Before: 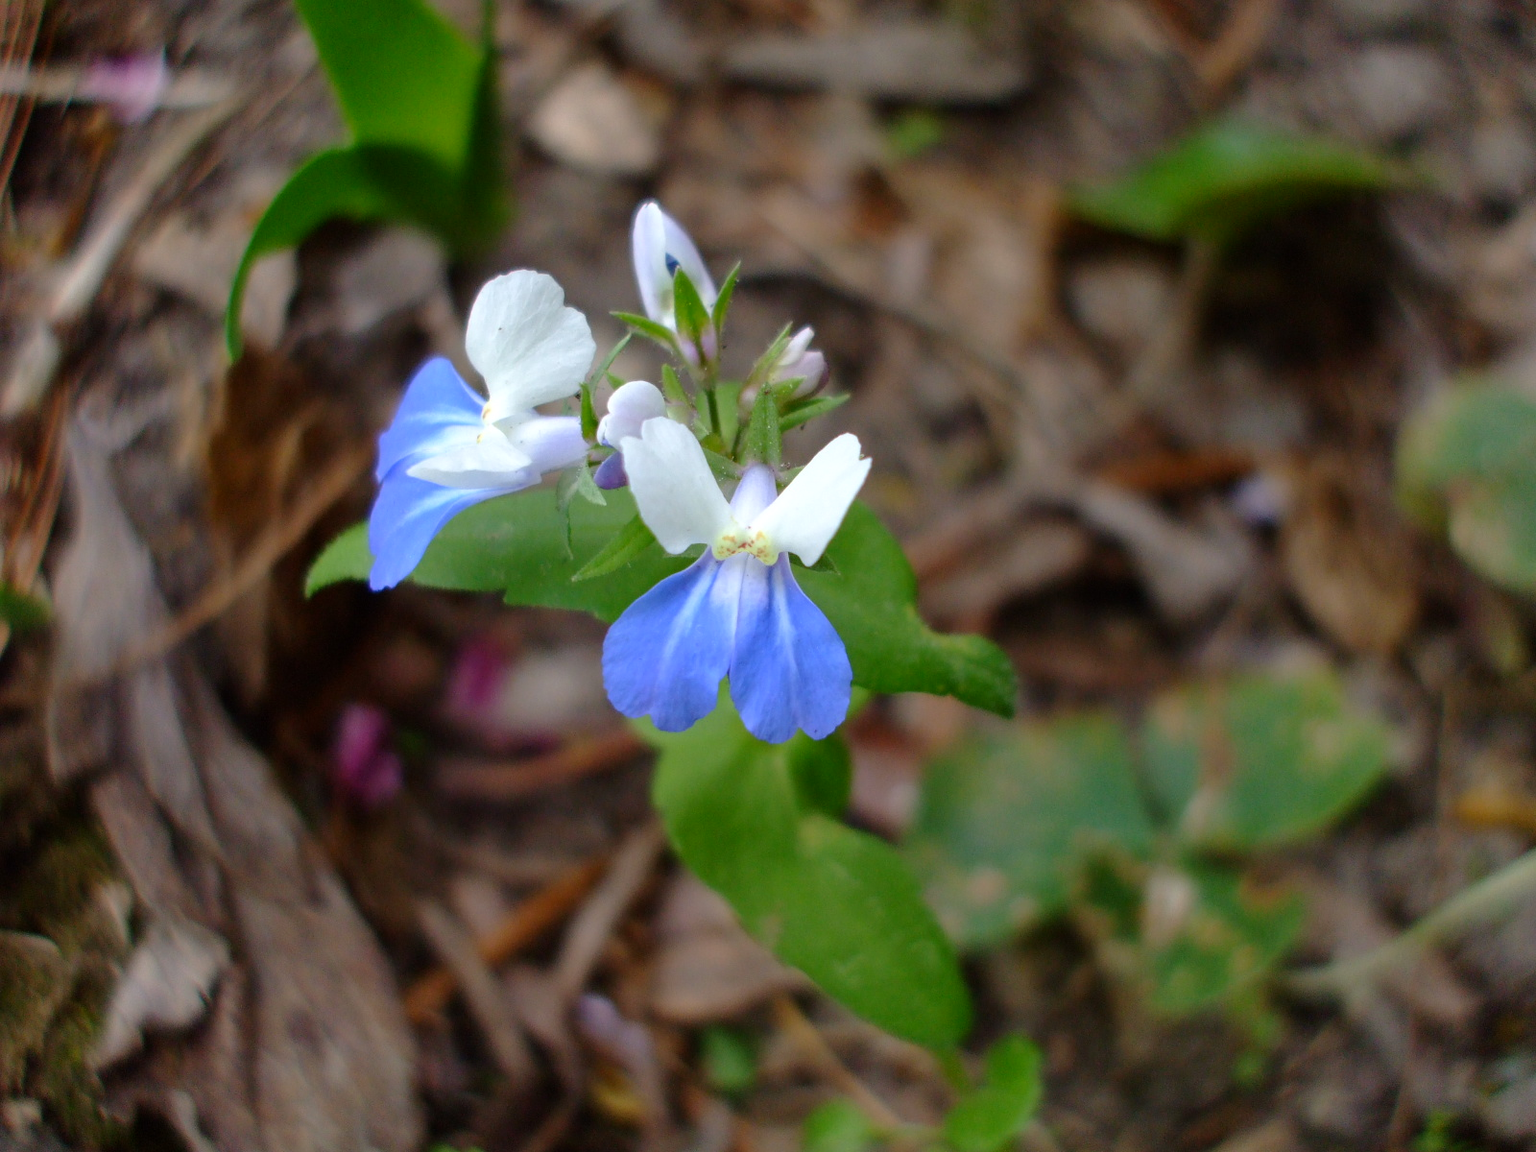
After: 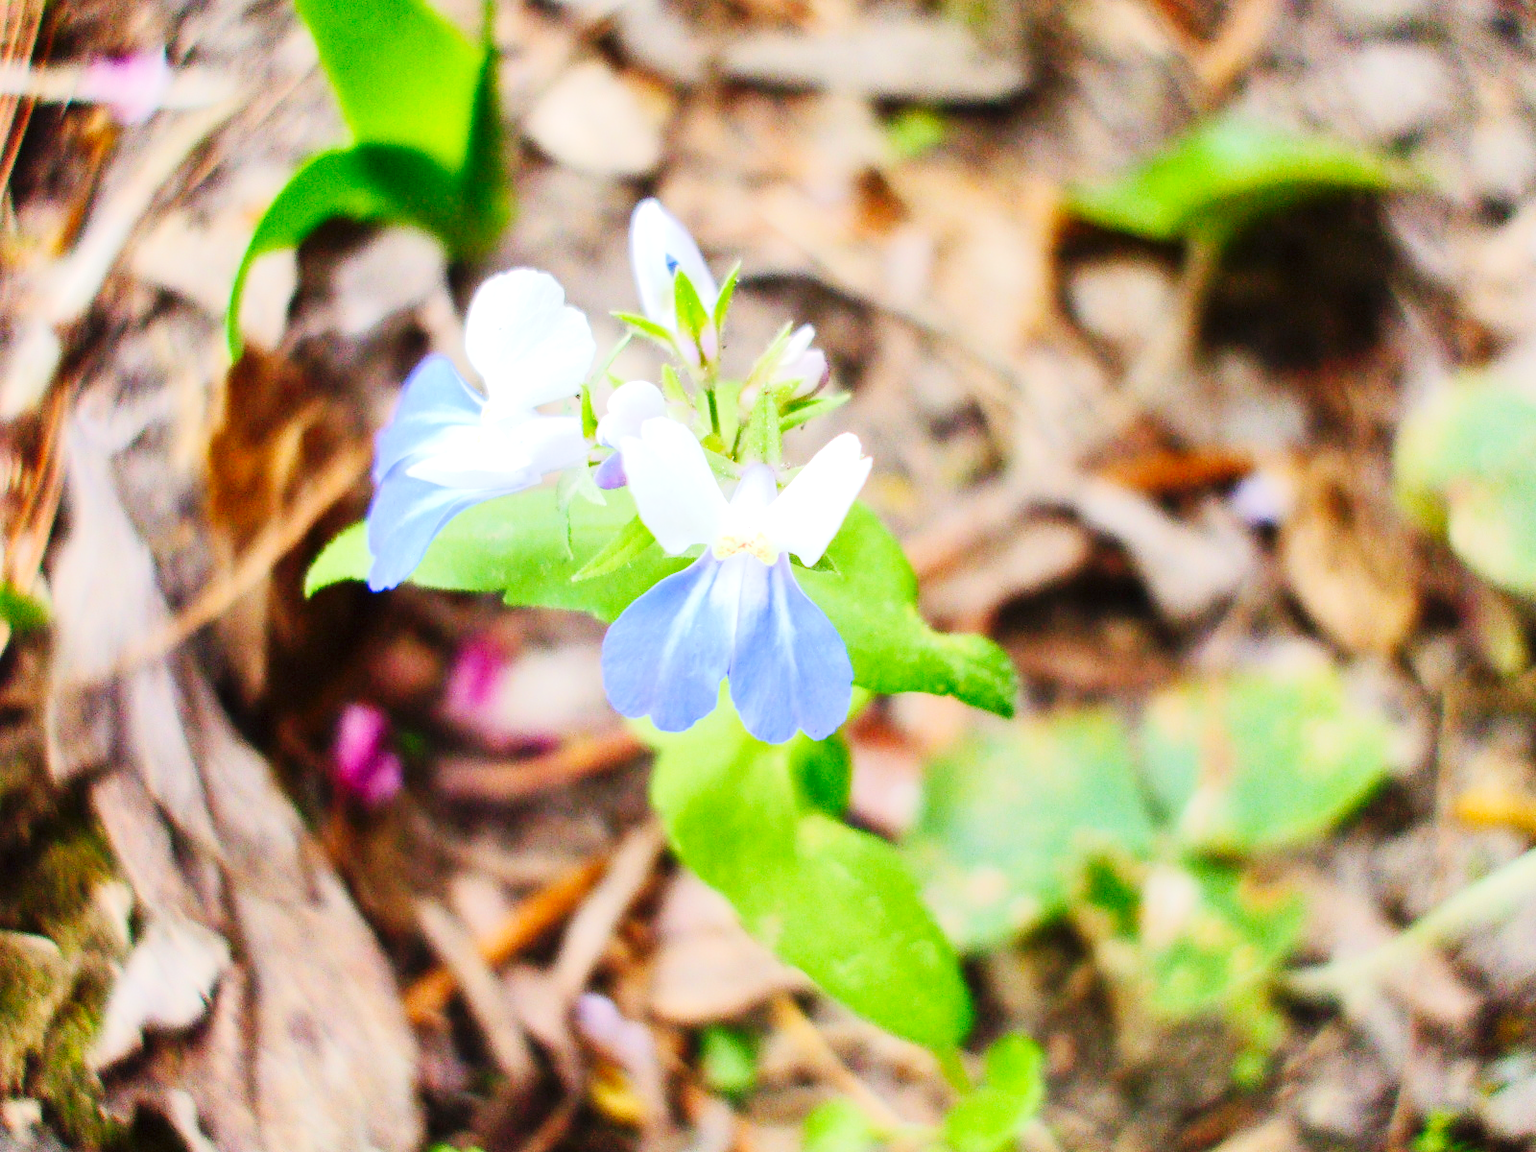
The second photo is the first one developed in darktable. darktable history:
base curve: curves: ch0 [(0, 0) (0.036, 0.025) (0.121, 0.166) (0.206, 0.329) (0.605, 0.79) (1, 1)], preserve colors none
tone equalizer: -8 EV 1.98 EV, -7 EV 1.97 EV, -6 EV 1.97 EV, -5 EV 2 EV, -4 EV 1.98 EV, -3 EV 1.49 EV, -2 EV 0.988 EV, -1 EV 0.514 EV, edges refinement/feathering 500, mask exposure compensation -1.57 EV, preserve details no
